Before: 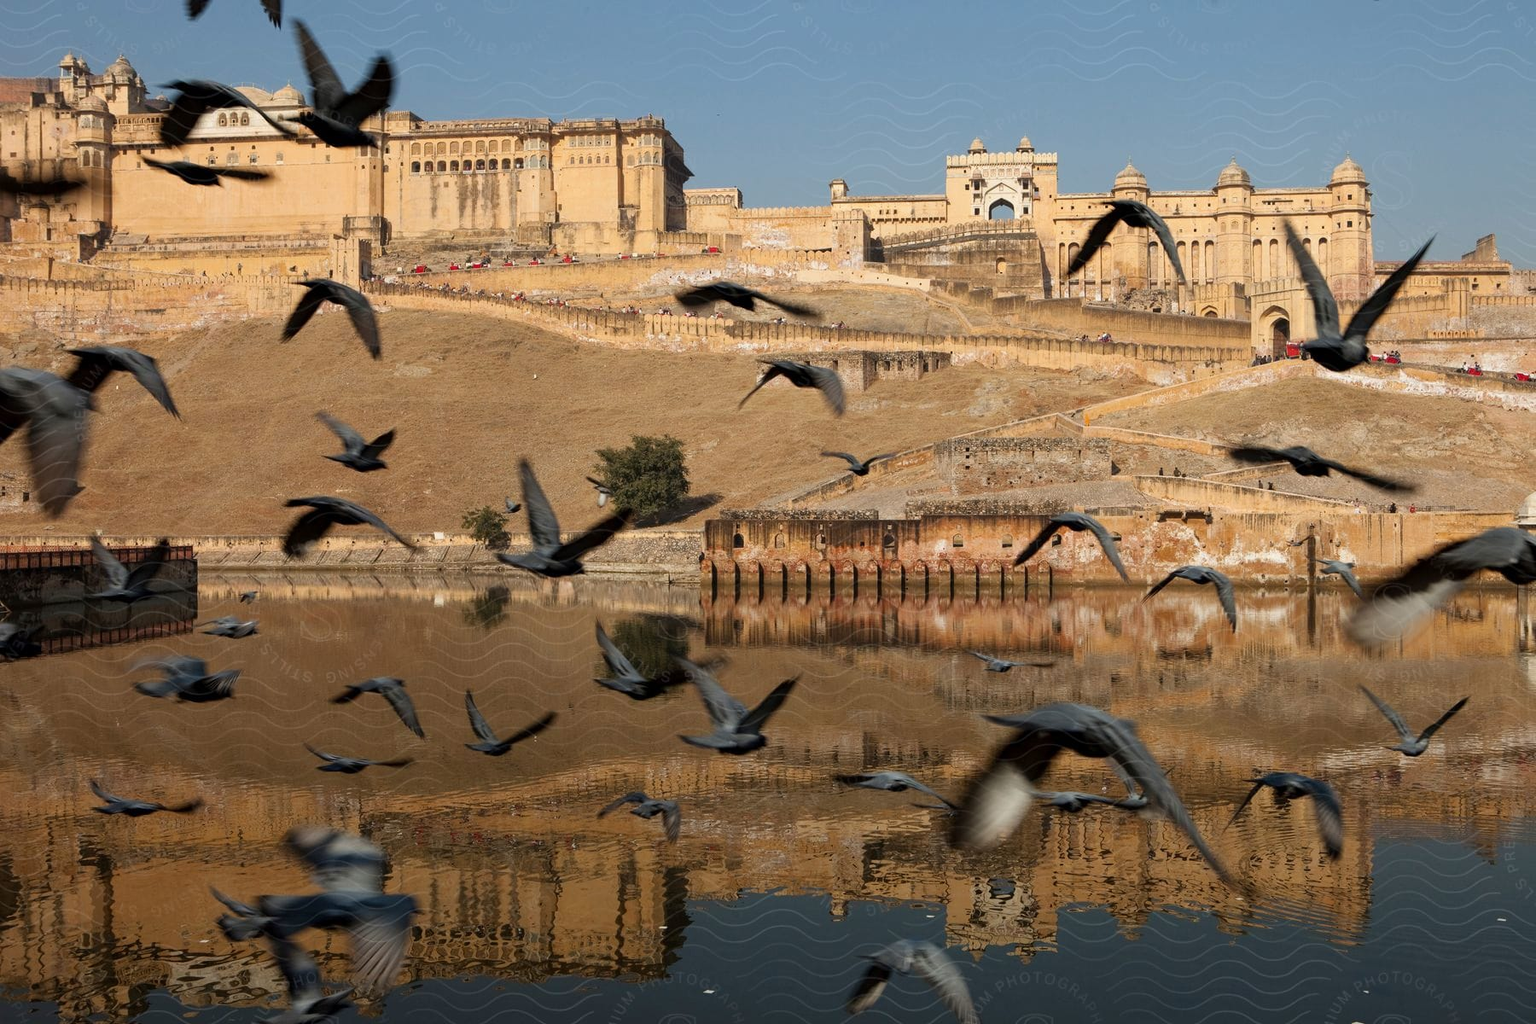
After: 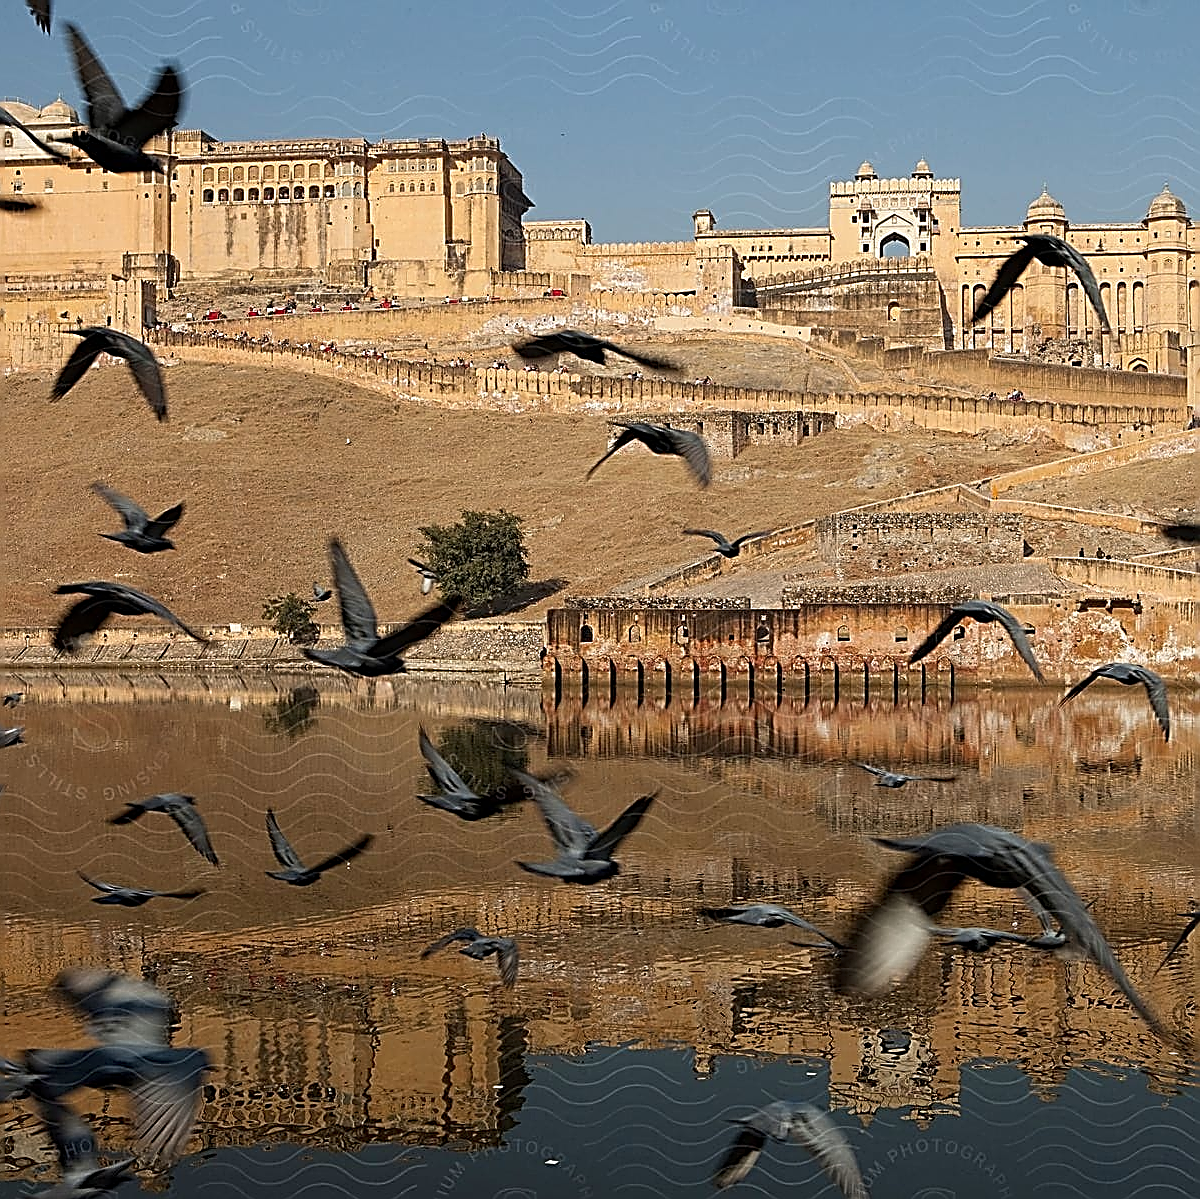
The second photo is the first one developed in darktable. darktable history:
sharpen: amount 2
crop and rotate: left 15.546%, right 17.787%
